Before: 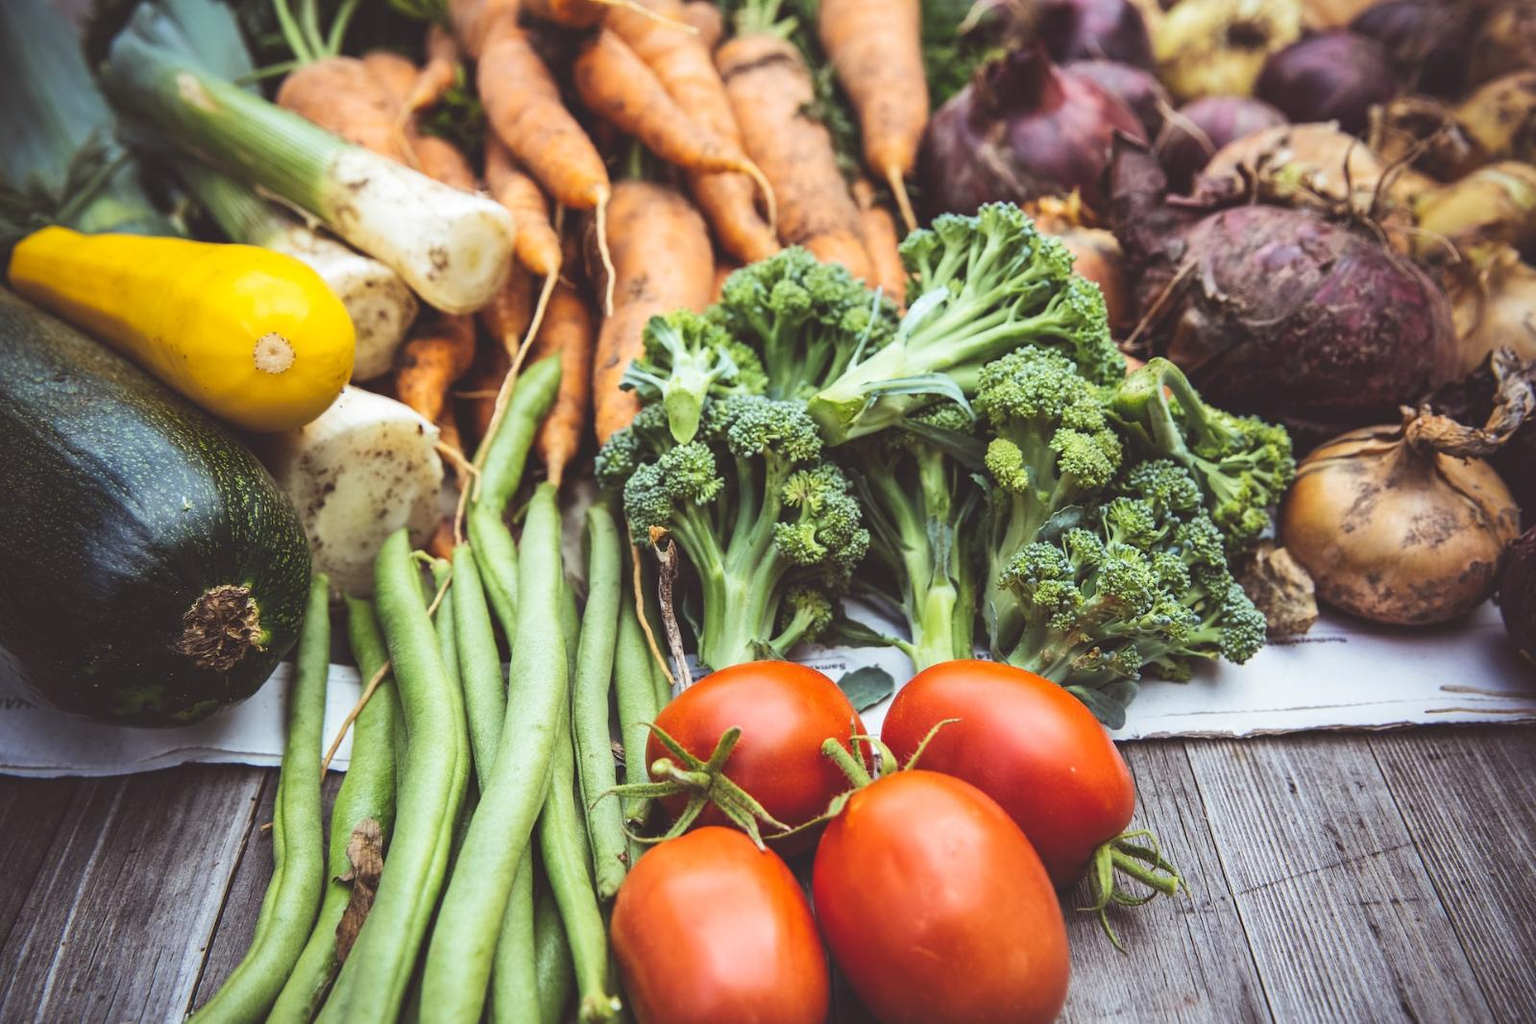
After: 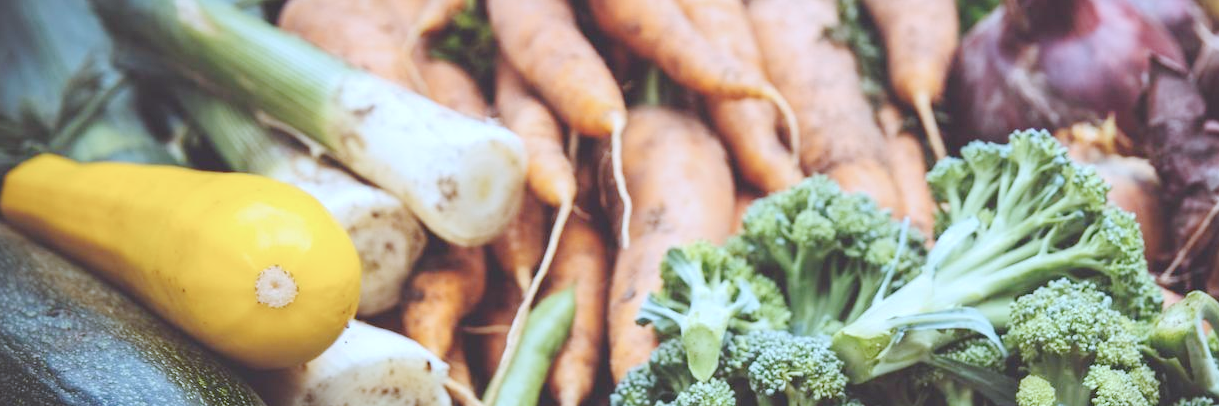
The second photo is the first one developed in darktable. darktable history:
base curve: curves: ch0 [(0, 0) (0.158, 0.273) (0.879, 0.895) (1, 1)], preserve colors none
color correction: highlights a* -2.24, highlights b* -18.1
crop: left 0.579%, top 7.627%, right 23.167%, bottom 54.275%
